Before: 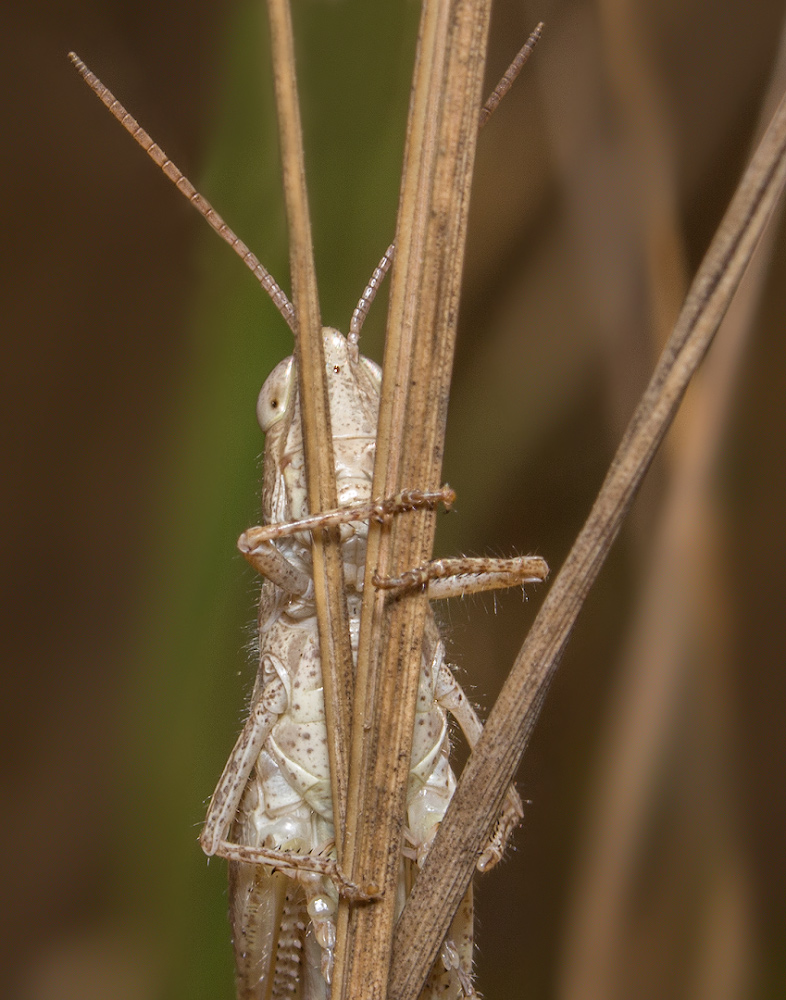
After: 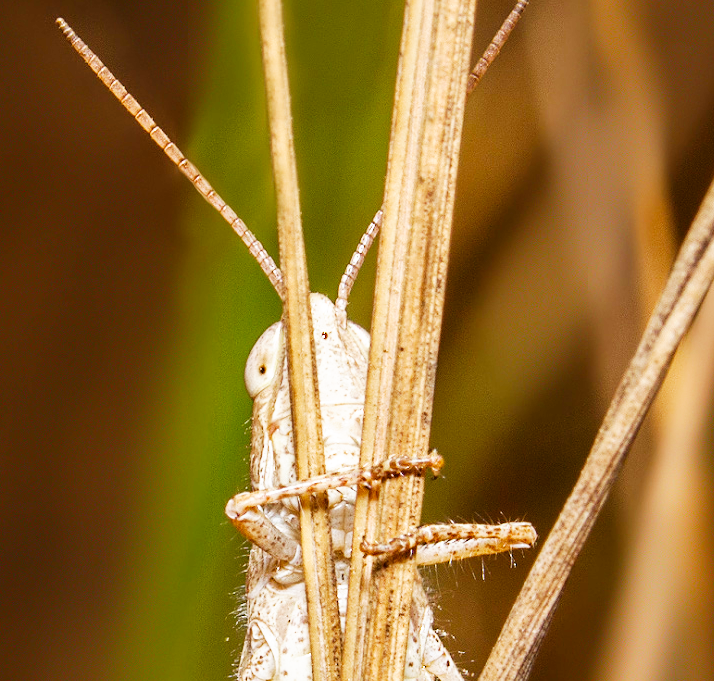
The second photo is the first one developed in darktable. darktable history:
sharpen: amount 0.216
crop: left 1.593%, top 3.462%, right 7.536%, bottom 28.434%
base curve: curves: ch0 [(0, 0) (0.007, 0.004) (0.027, 0.03) (0.046, 0.07) (0.207, 0.54) (0.442, 0.872) (0.673, 0.972) (1, 1)], preserve colors none
color balance rgb: perceptual saturation grading › global saturation 0.722%, perceptual saturation grading › highlights -18.69%, perceptual saturation grading › mid-tones 6.857%, perceptual saturation grading › shadows 28.001%
